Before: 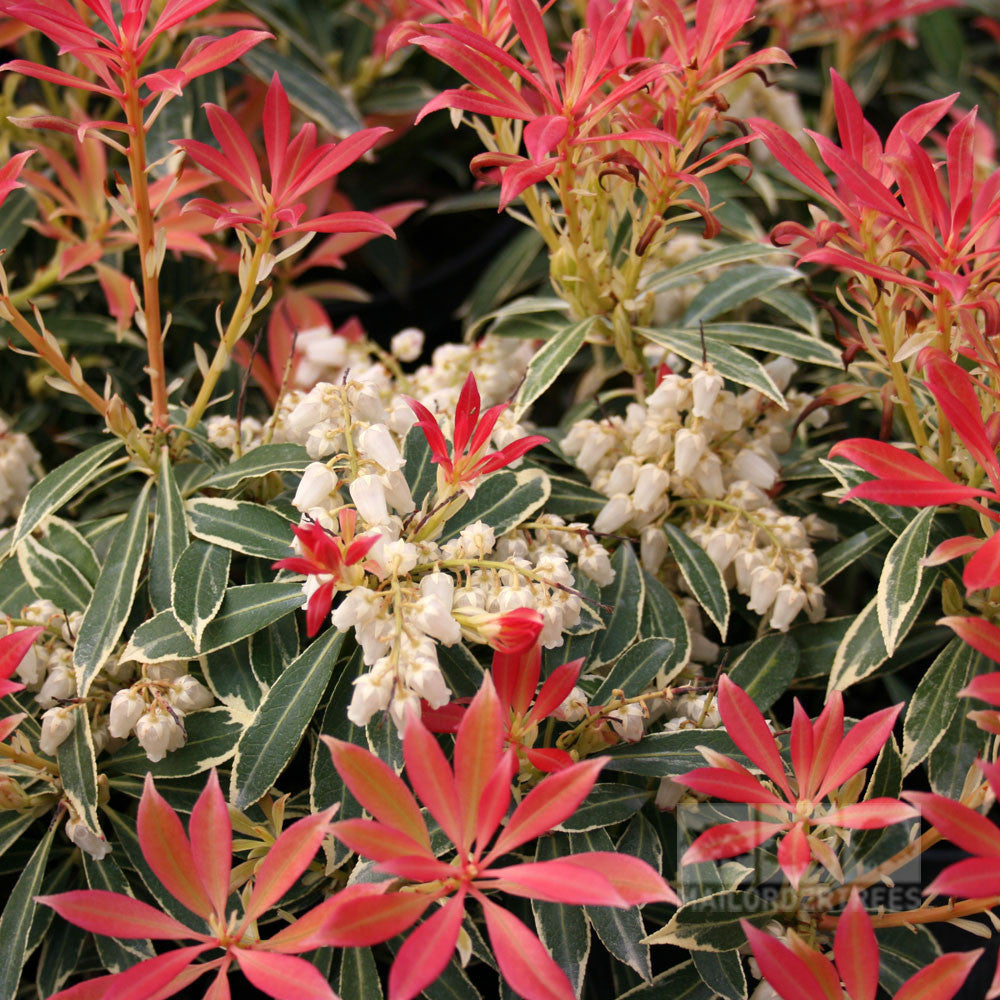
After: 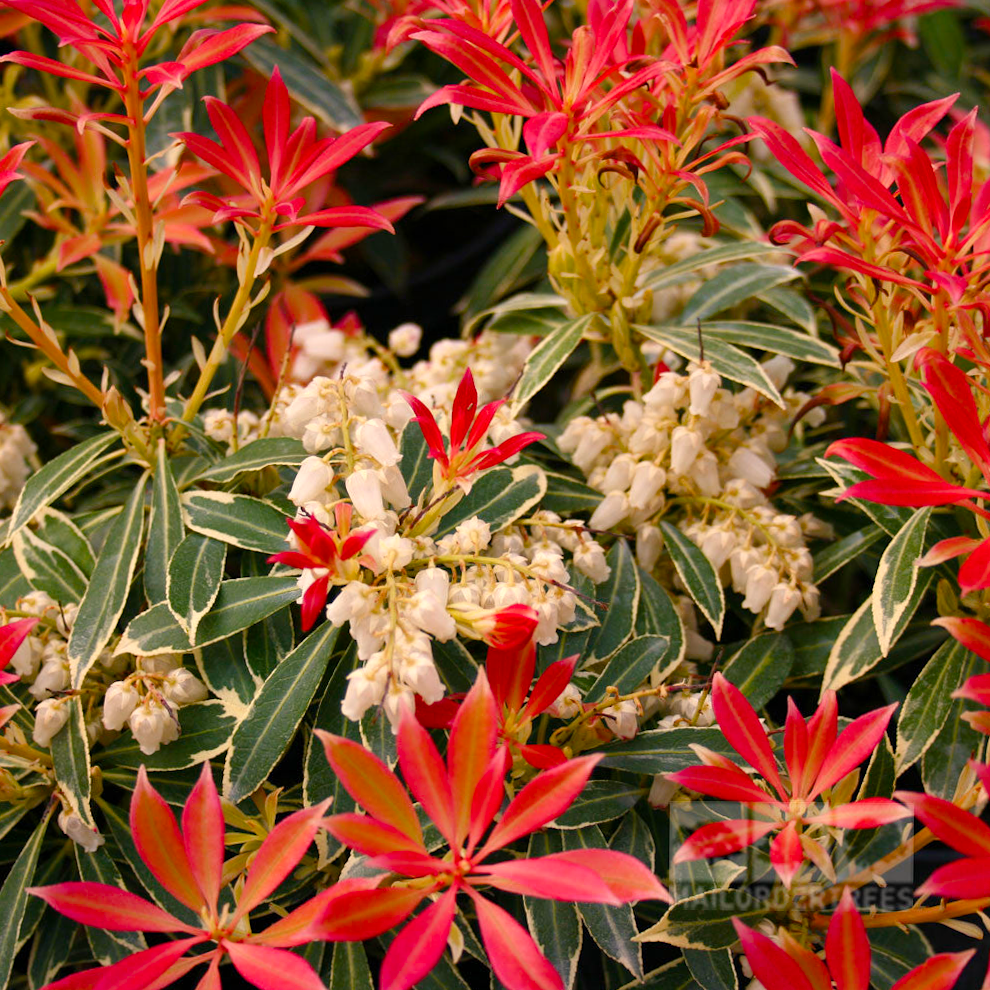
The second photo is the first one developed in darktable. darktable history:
crop and rotate: angle -0.572°
shadows and highlights: shadows 19.68, highlights -85.13, shadows color adjustment 97.67%, soften with gaussian
color balance rgb: highlights gain › chroma 3.028%, highlights gain › hue 60.06°, linear chroma grading › global chroma 15.547%, perceptual saturation grading › global saturation 20%, perceptual saturation grading › highlights -25.871%, perceptual saturation grading › shadows 25.417%, global vibrance 14.517%
